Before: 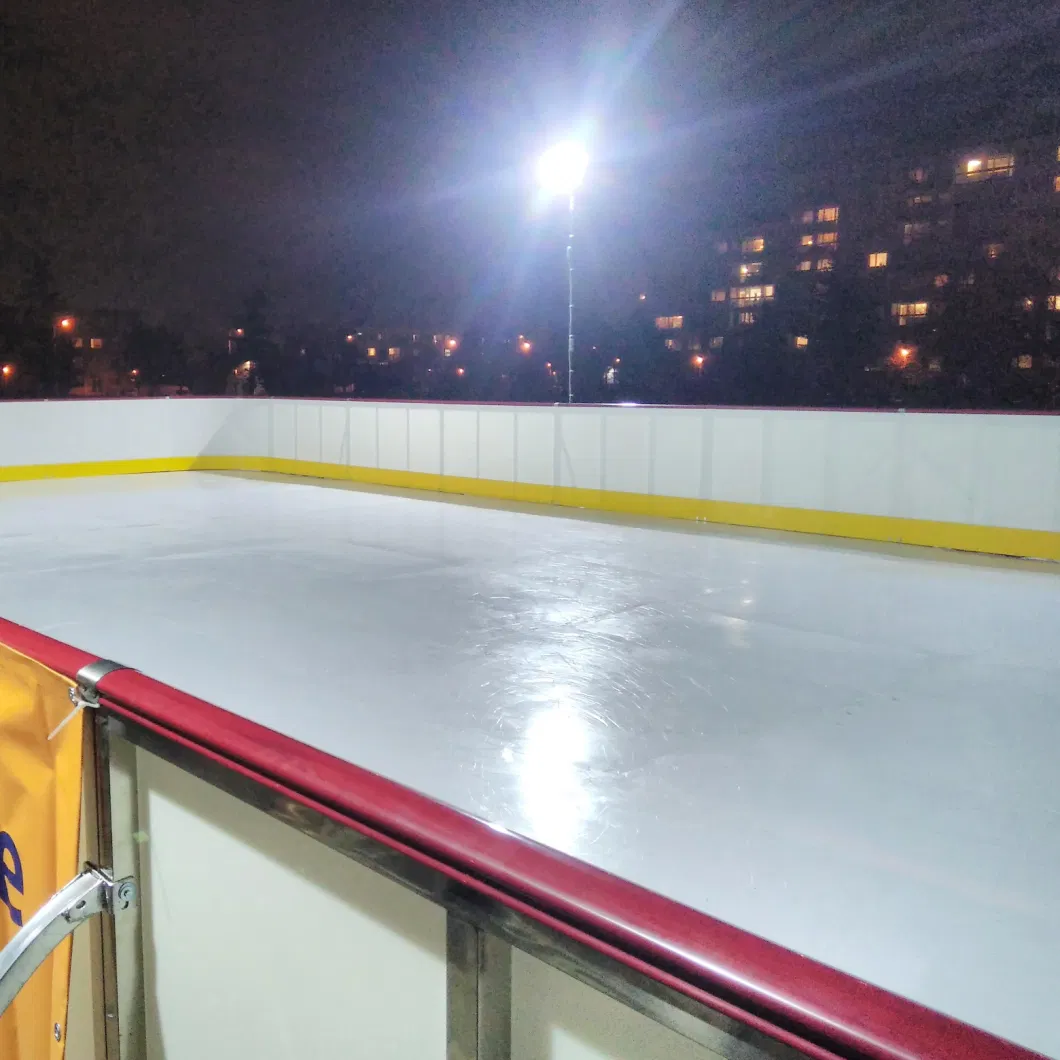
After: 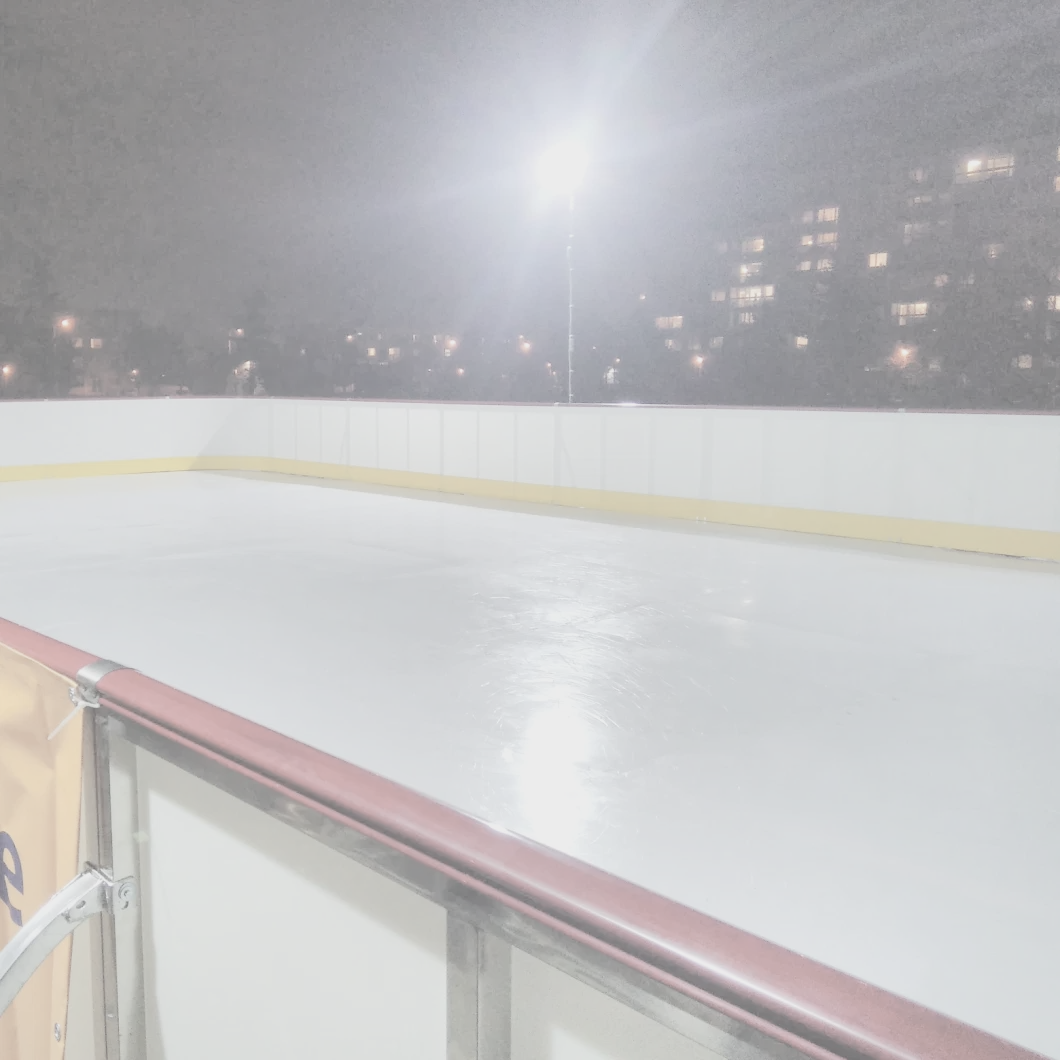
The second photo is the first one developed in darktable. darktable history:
contrast brightness saturation: contrast -0.31, brightness 0.754, saturation -0.78
